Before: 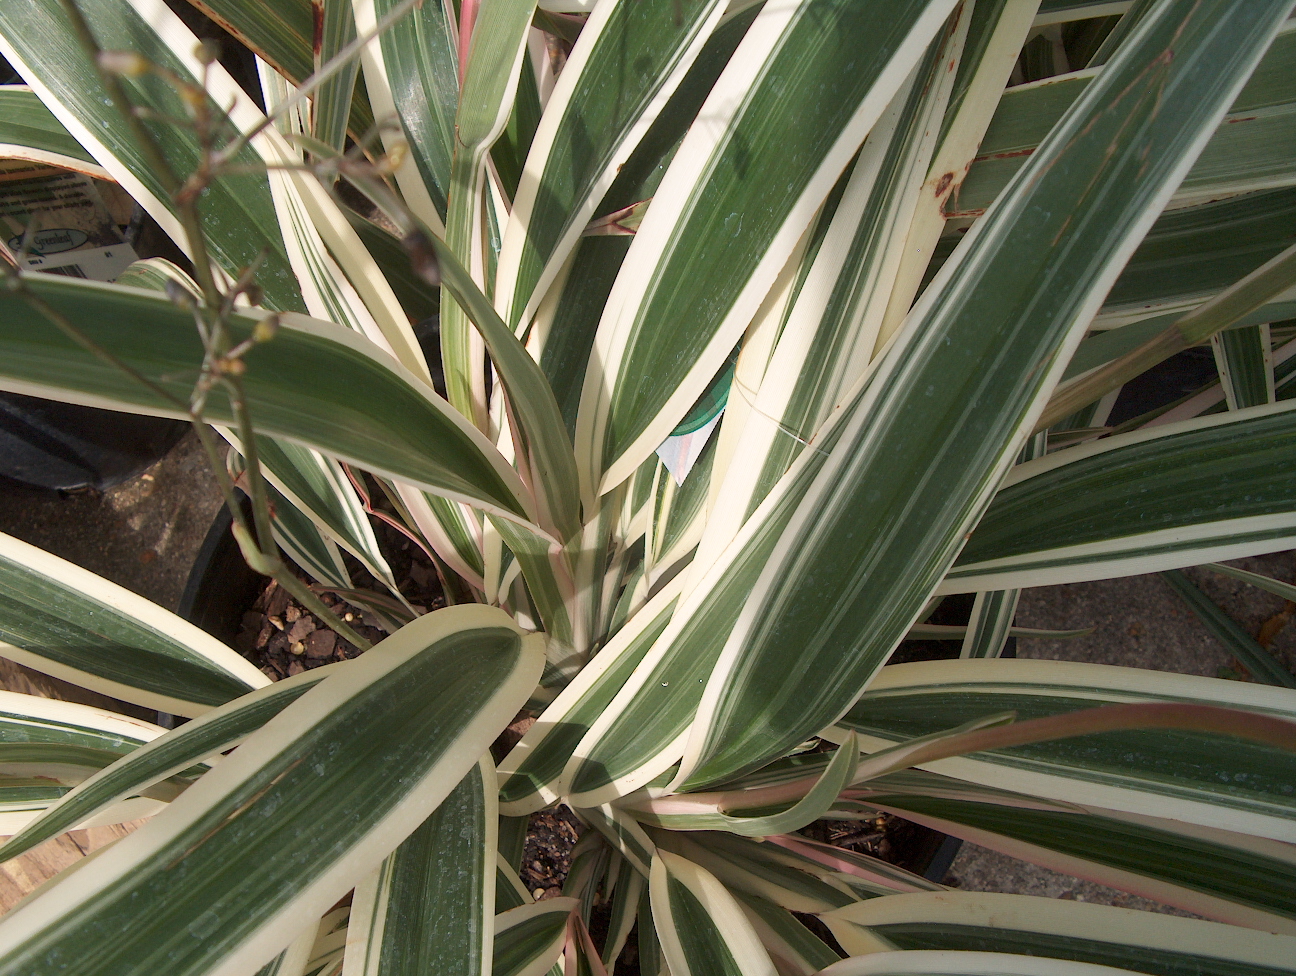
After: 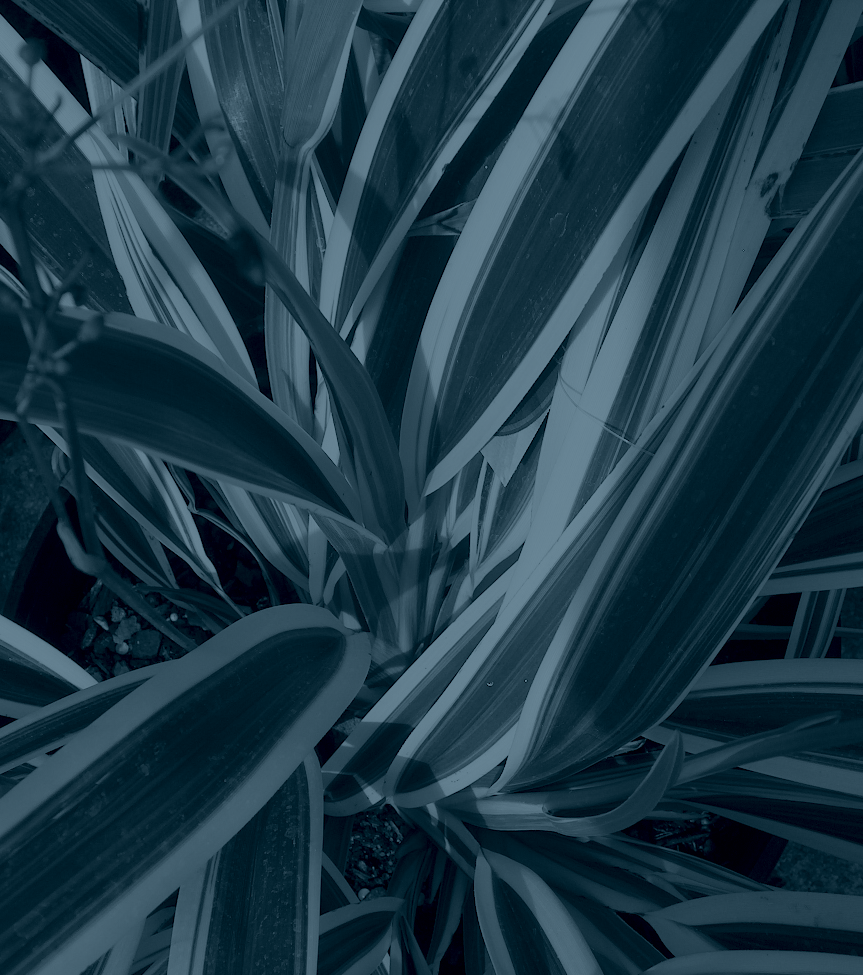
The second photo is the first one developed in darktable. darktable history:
colorize: hue 194.4°, saturation 29%, source mix 61.75%, lightness 3.98%, version 1
crop and rotate: left 13.537%, right 19.796%
